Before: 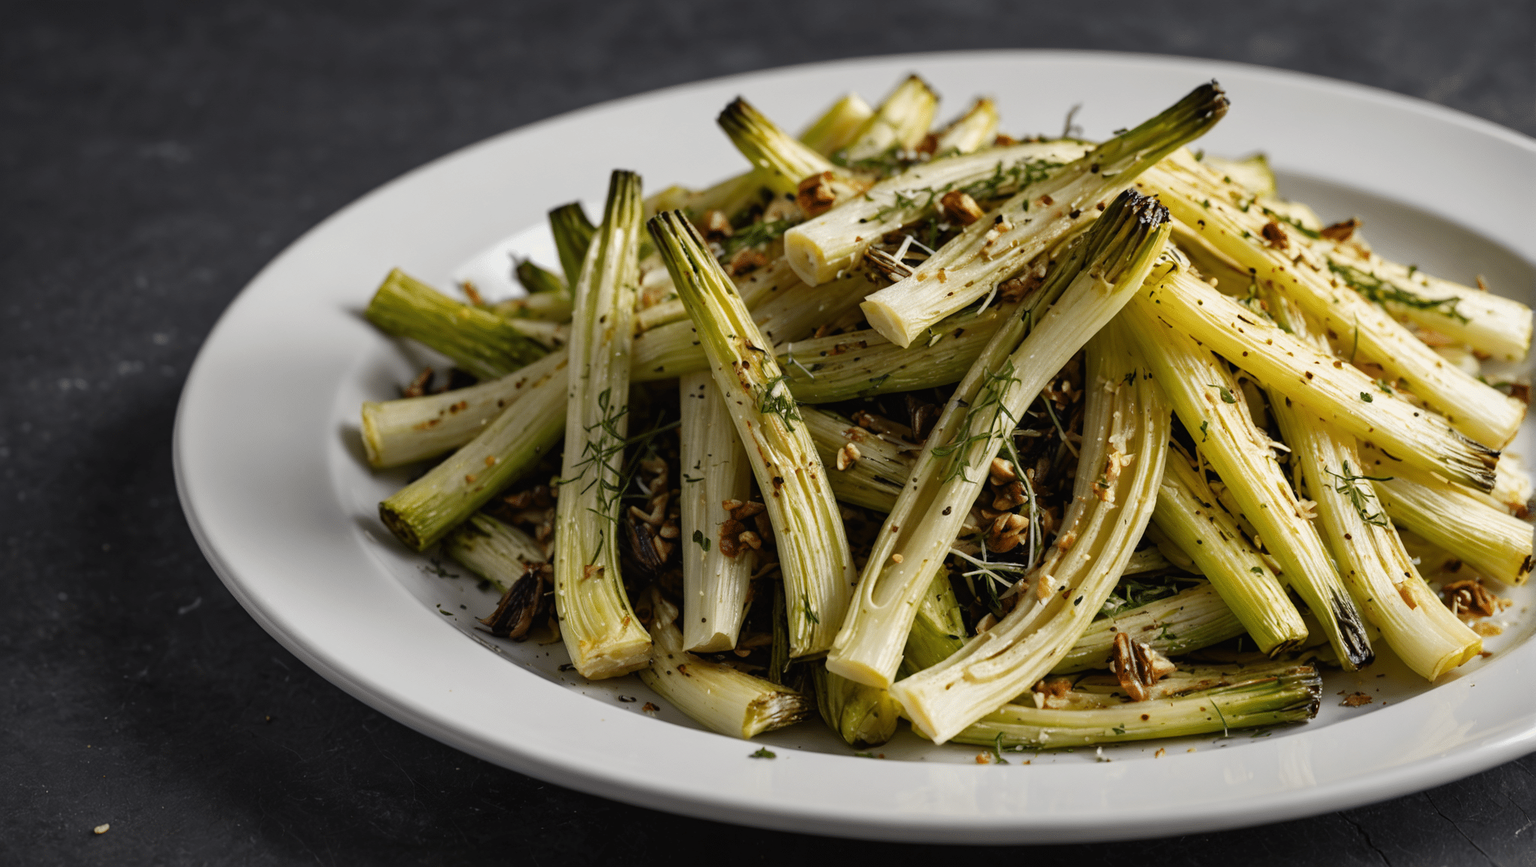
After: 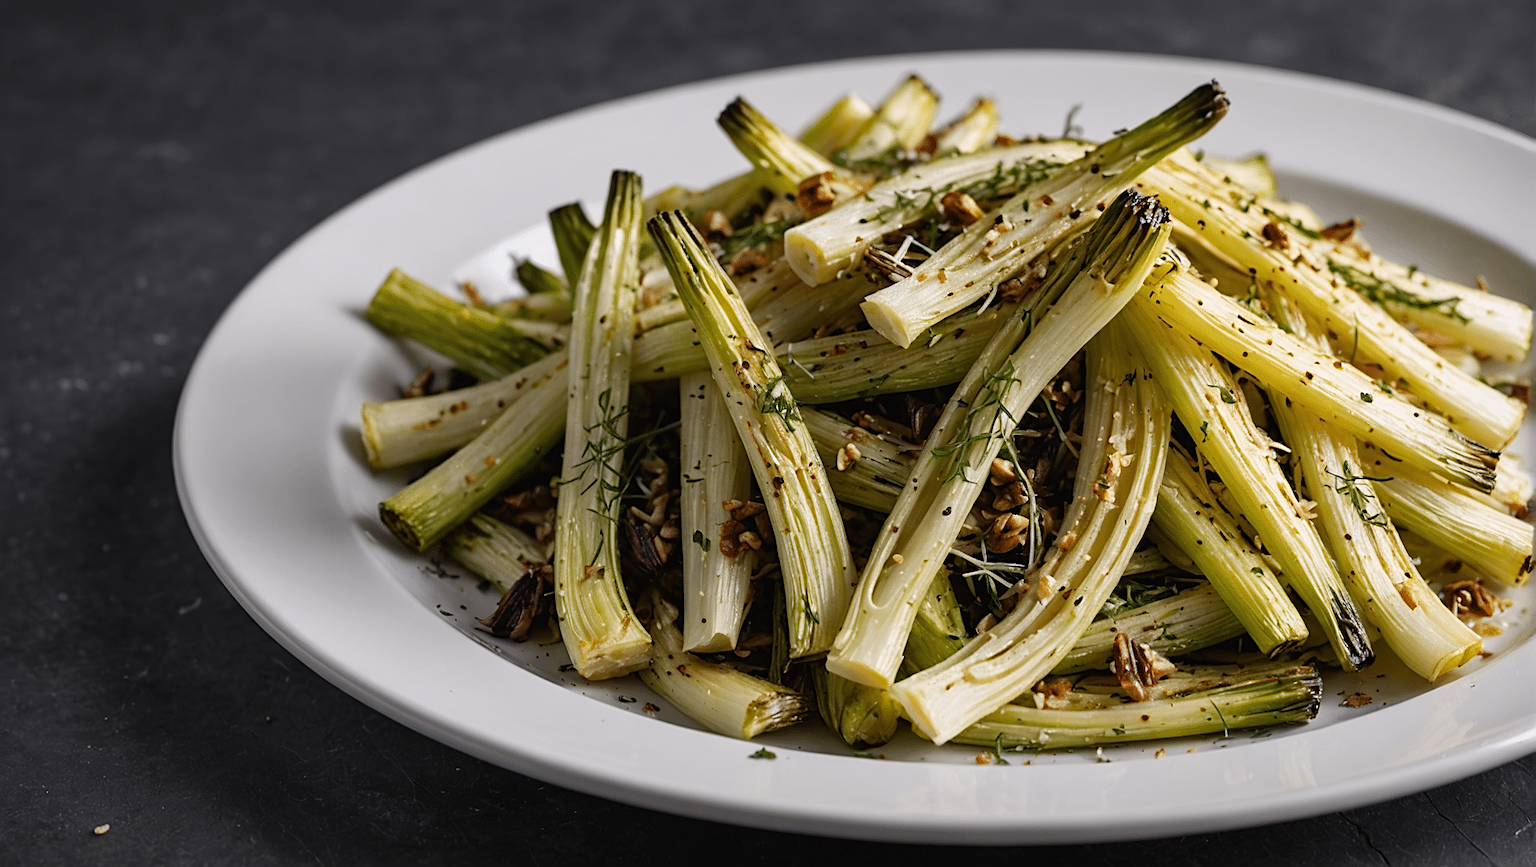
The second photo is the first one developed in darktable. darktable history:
white balance: red 1.009, blue 1.027
sharpen: on, module defaults
